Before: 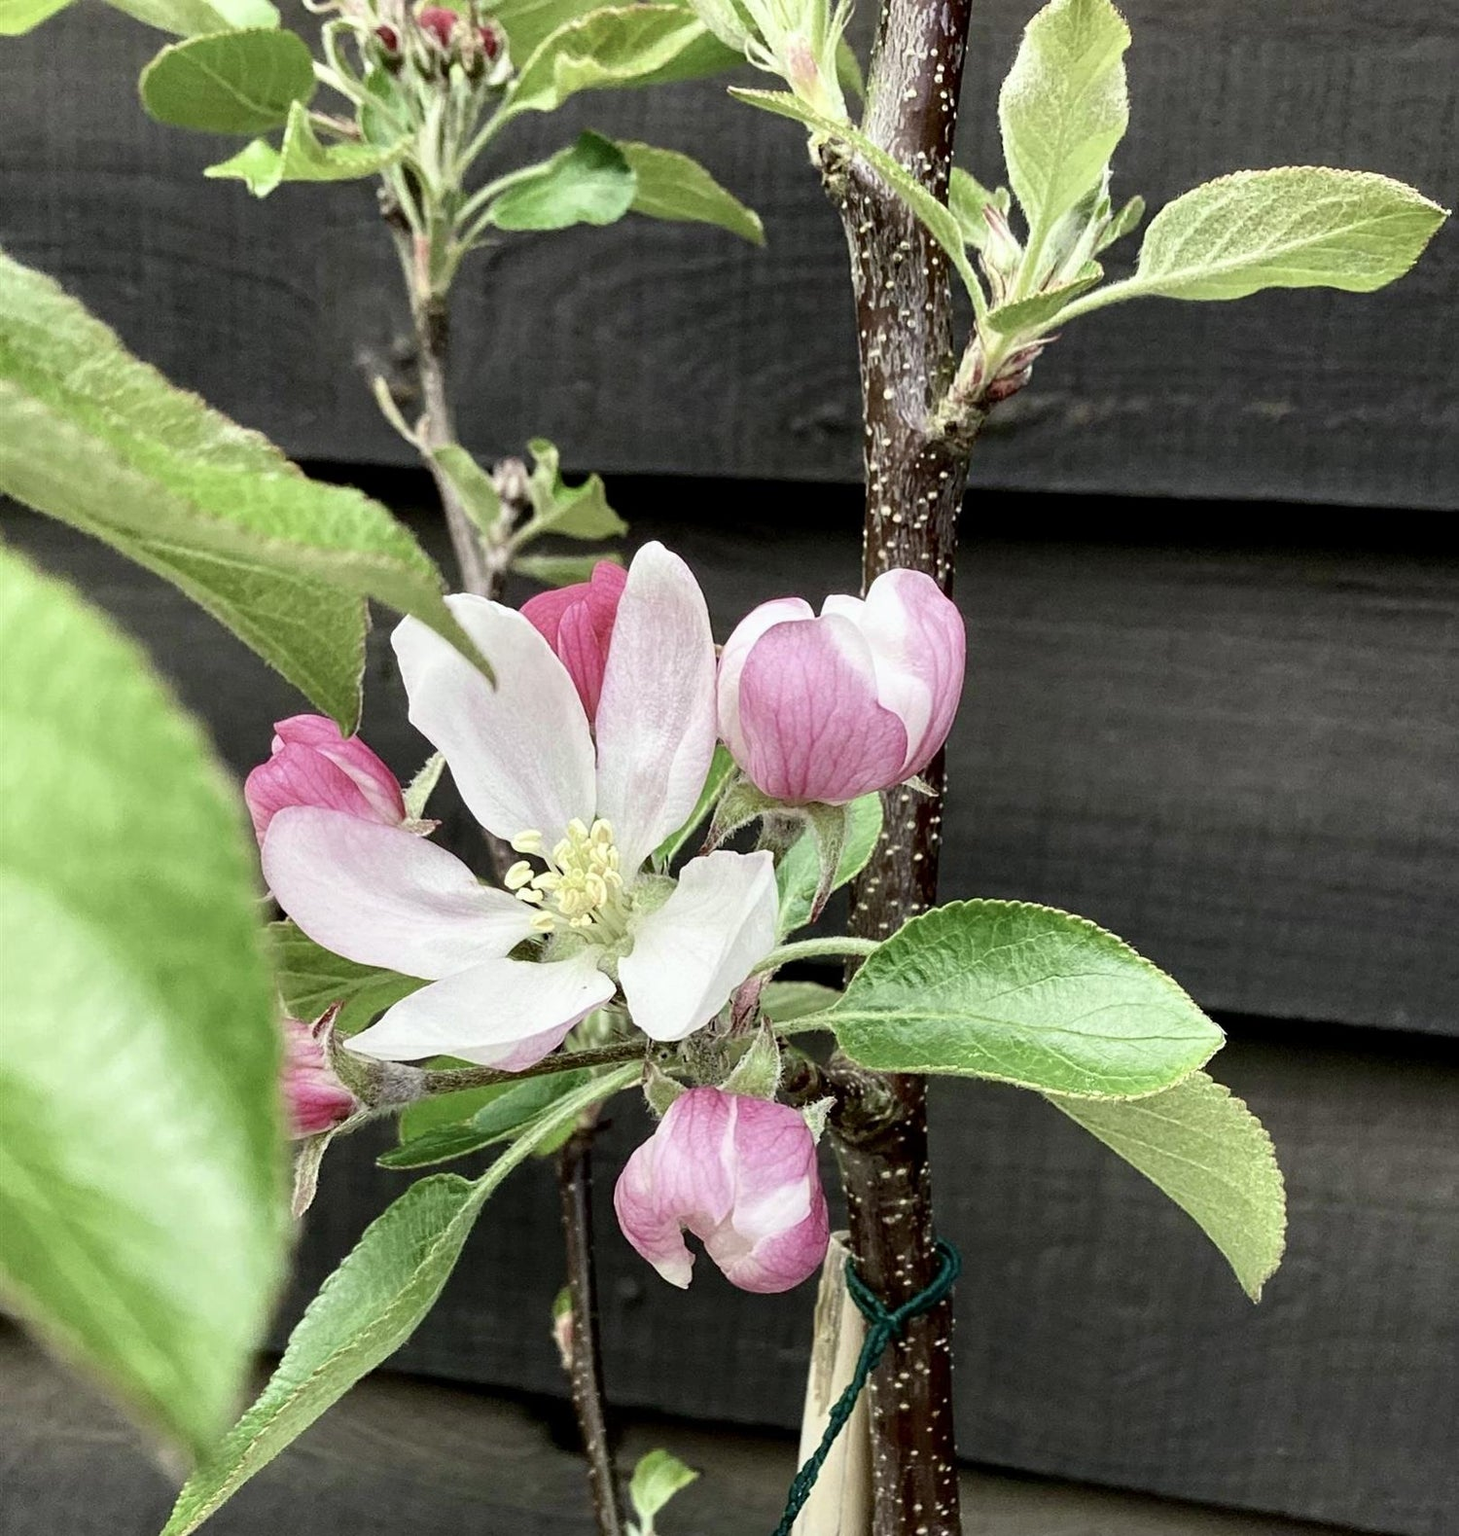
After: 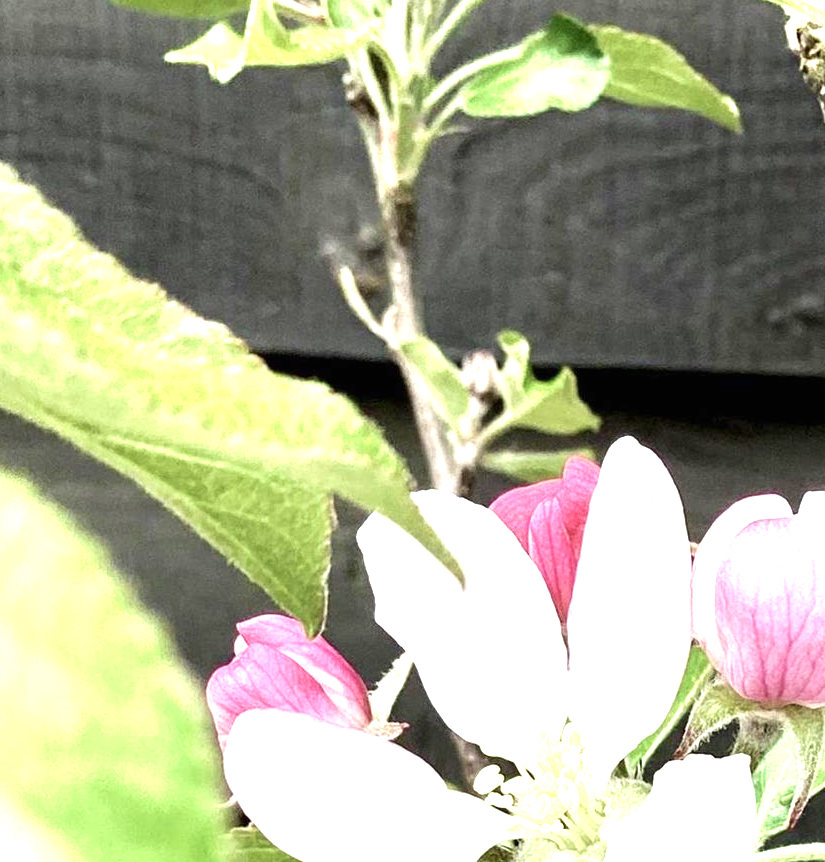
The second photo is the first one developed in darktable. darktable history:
velvia: strength 14.68%
exposure: black level correction 0, exposure 1.199 EV, compensate exposure bias true, compensate highlight preservation false
crop and rotate: left 3.061%, top 7.624%, right 41.873%, bottom 37.77%
